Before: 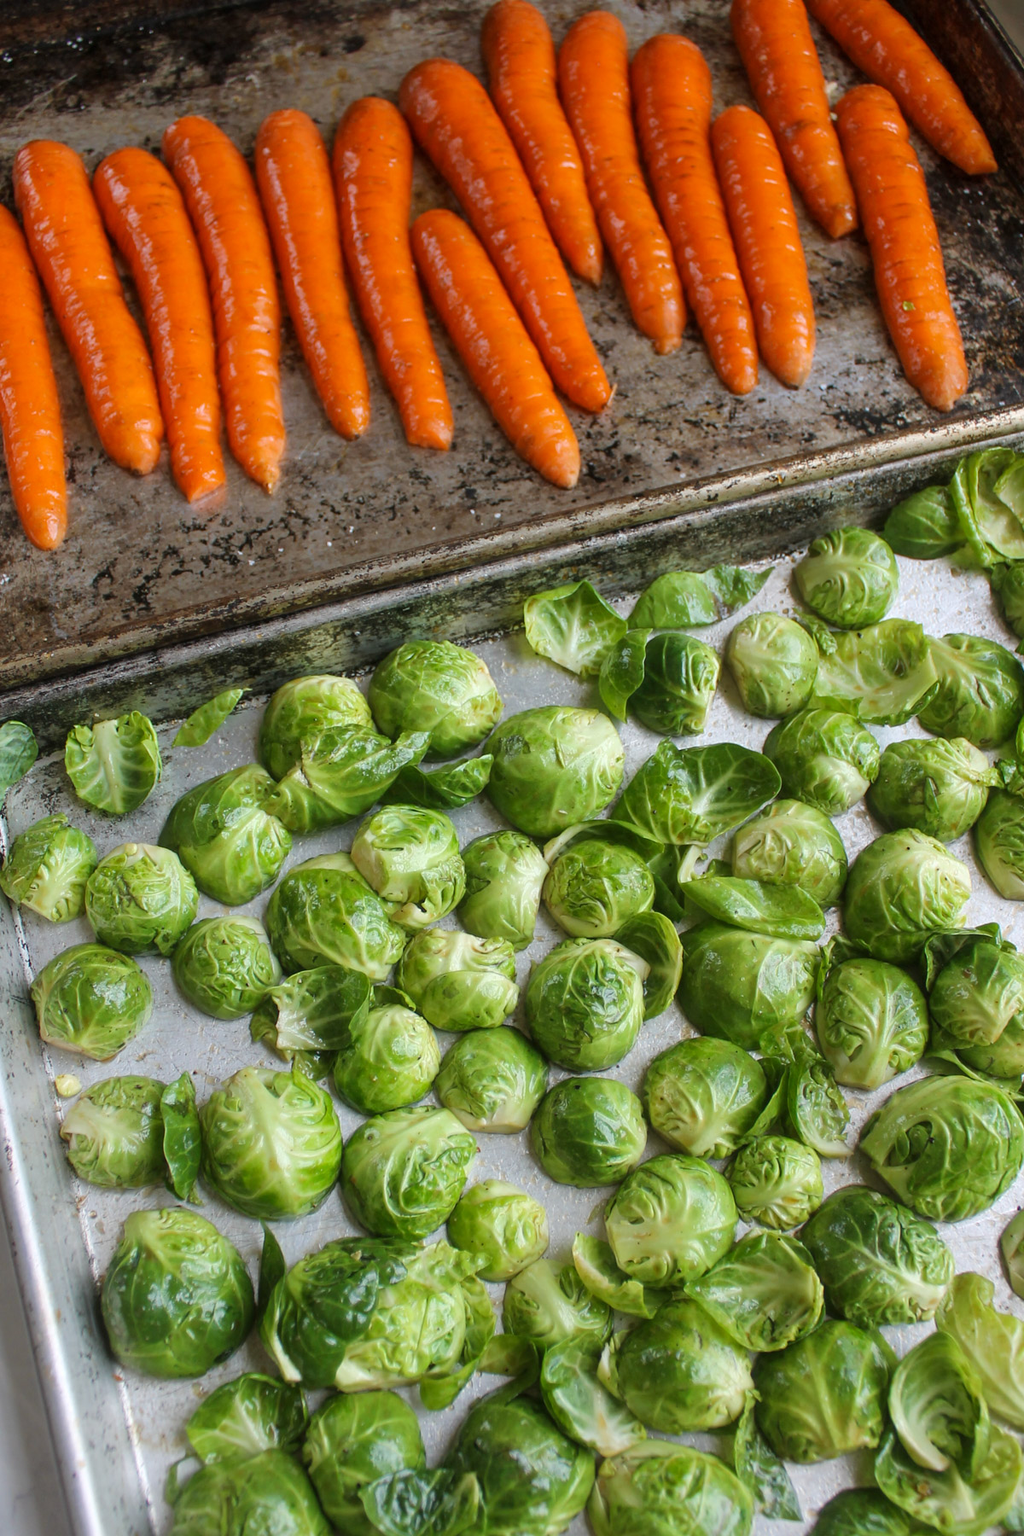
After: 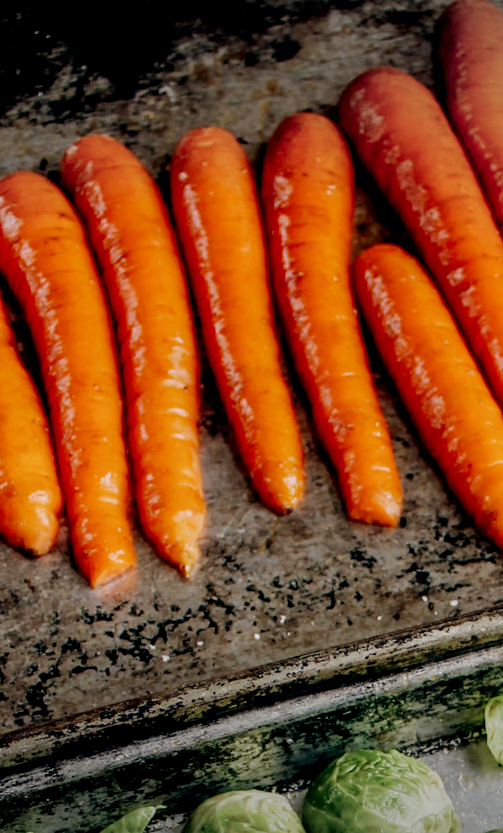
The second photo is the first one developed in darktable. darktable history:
vignetting: fall-off radius 100%, width/height ratio 1.337
color balance: lift [0.975, 0.993, 1, 1.015], gamma [1.1, 1, 1, 0.945], gain [1, 1.04, 1, 0.95]
local contrast: on, module defaults
crop and rotate: left 10.817%, top 0.062%, right 47.194%, bottom 53.626%
sigmoid: skew -0.2, preserve hue 0%, red attenuation 0.1, red rotation 0.035, green attenuation 0.1, green rotation -0.017, blue attenuation 0.15, blue rotation -0.052, base primaries Rec2020
levels: levels [0, 0.492, 0.984]
